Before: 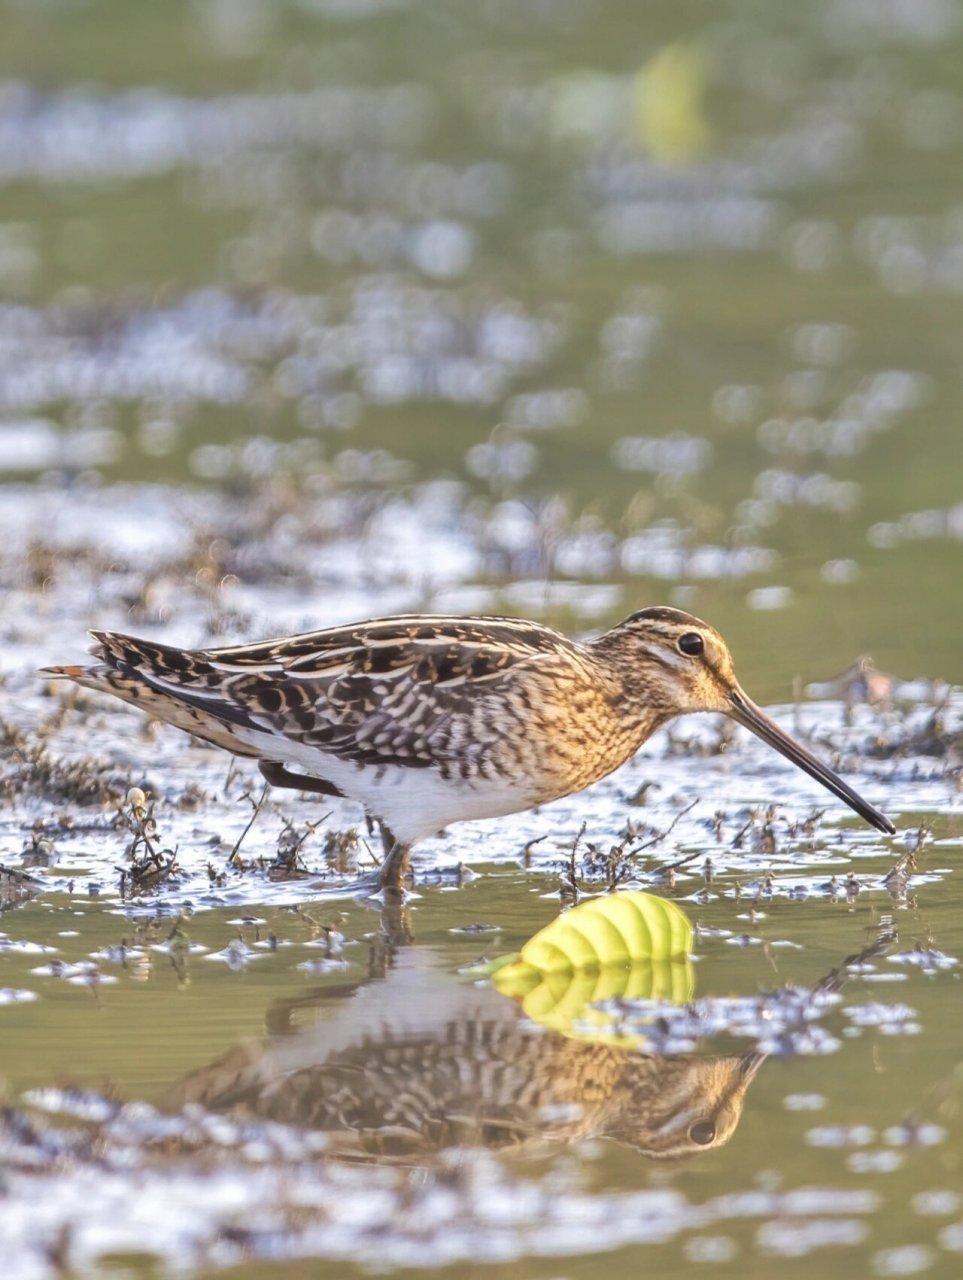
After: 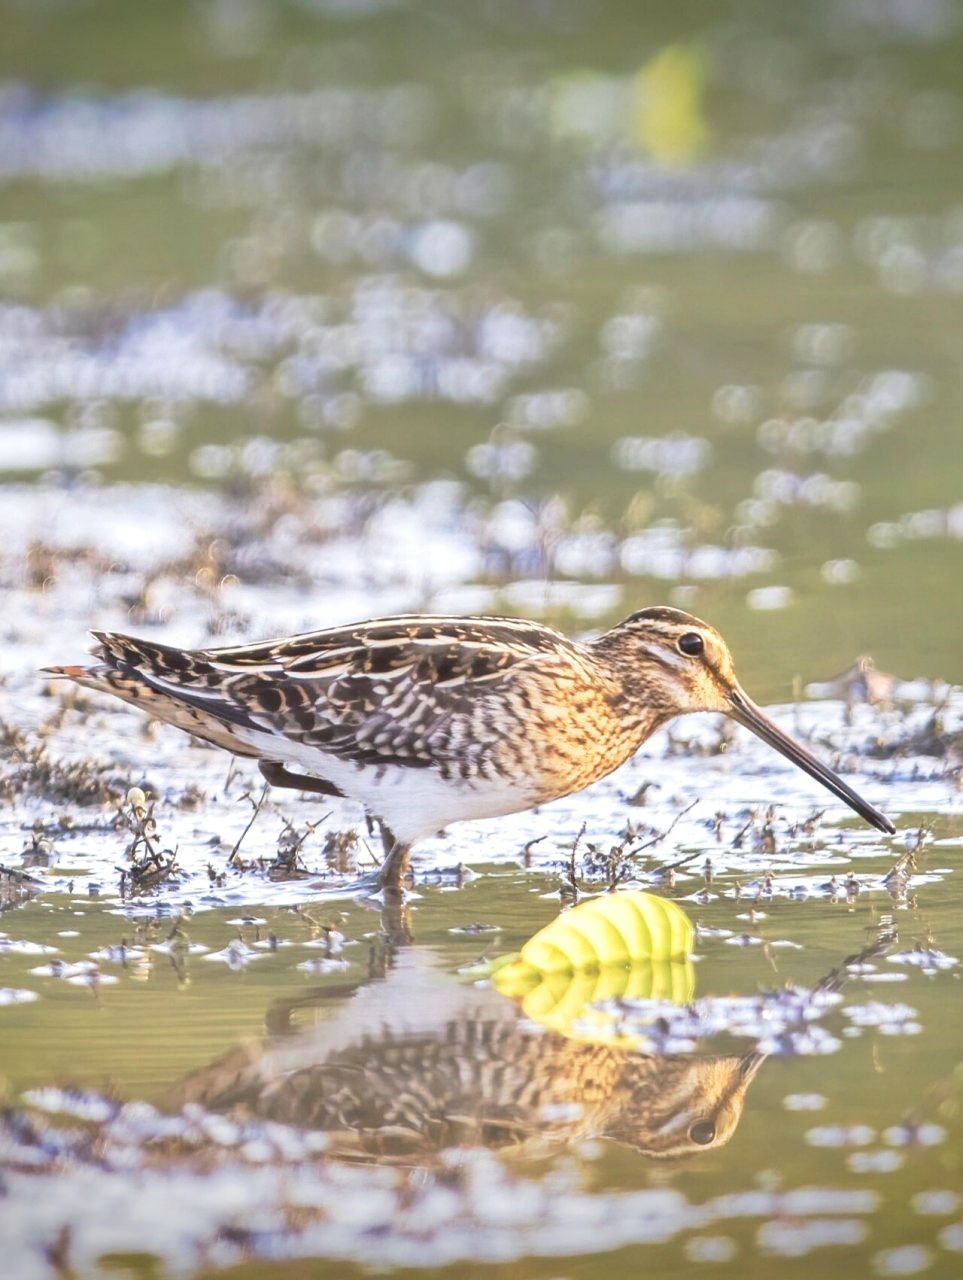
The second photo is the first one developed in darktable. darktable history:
exposure: black level correction 0.001, exposure 0.5 EV, compensate highlight preservation false
vignetting: fall-off start 99.94%, saturation 0.372, width/height ratio 1.303
tone curve: curves: ch0 [(0.013, 0) (0.061, 0.059) (0.239, 0.256) (0.502, 0.501) (0.683, 0.676) (0.761, 0.773) (0.858, 0.858) (0.987, 0.945)]; ch1 [(0, 0) (0.172, 0.123) (0.304, 0.267) (0.414, 0.395) (0.472, 0.473) (0.502, 0.502) (0.521, 0.528) (0.583, 0.595) (0.654, 0.673) (0.728, 0.761) (1, 1)]; ch2 [(0, 0) (0.411, 0.424) (0.485, 0.476) (0.502, 0.501) (0.553, 0.557) (0.57, 0.576) (1, 1)], preserve colors none
